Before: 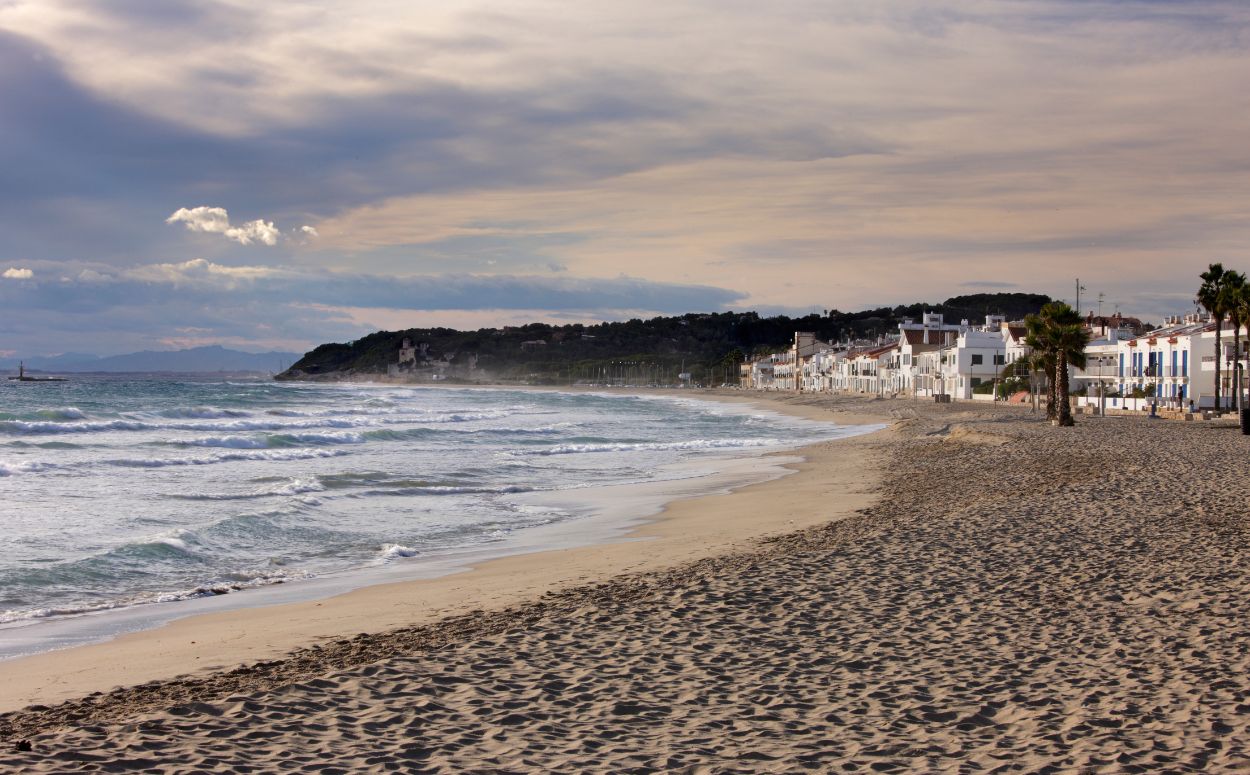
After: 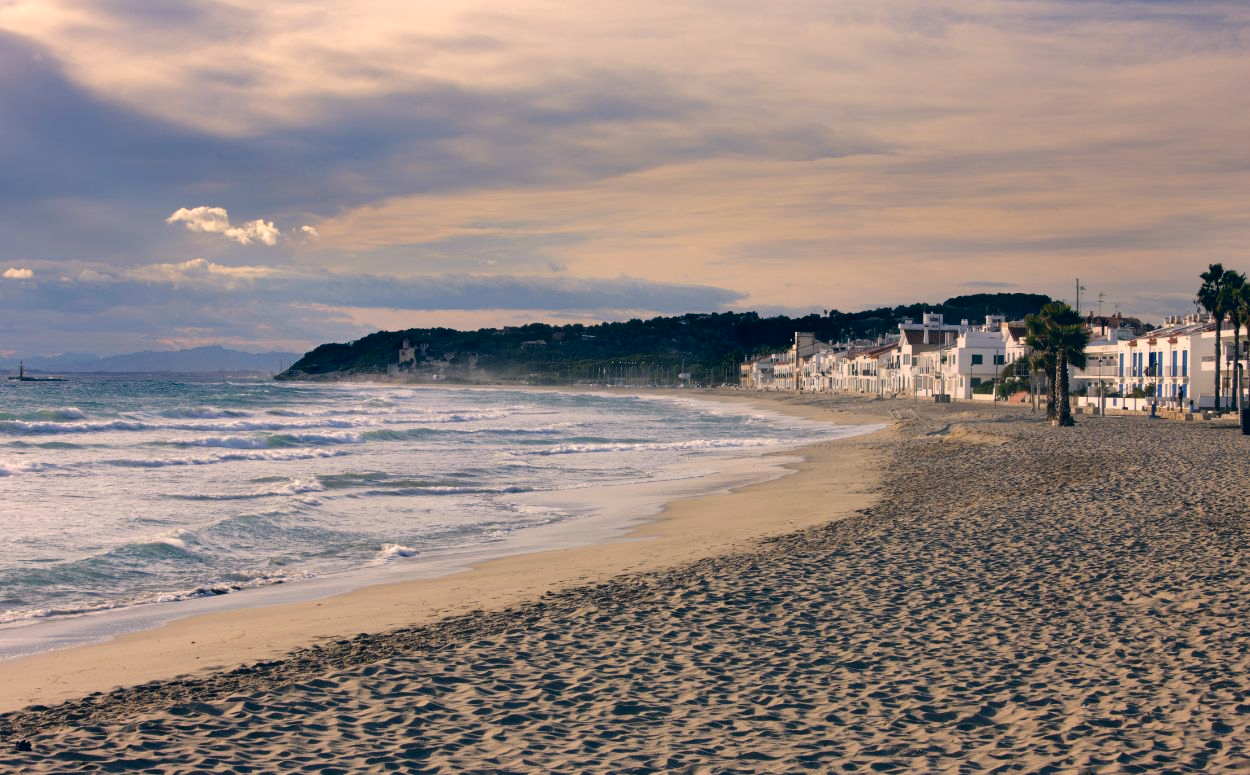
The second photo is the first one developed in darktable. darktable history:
color correction: highlights a* 10.27, highlights b* 14.79, shadows a* -10.38, shadows b* -15.03
